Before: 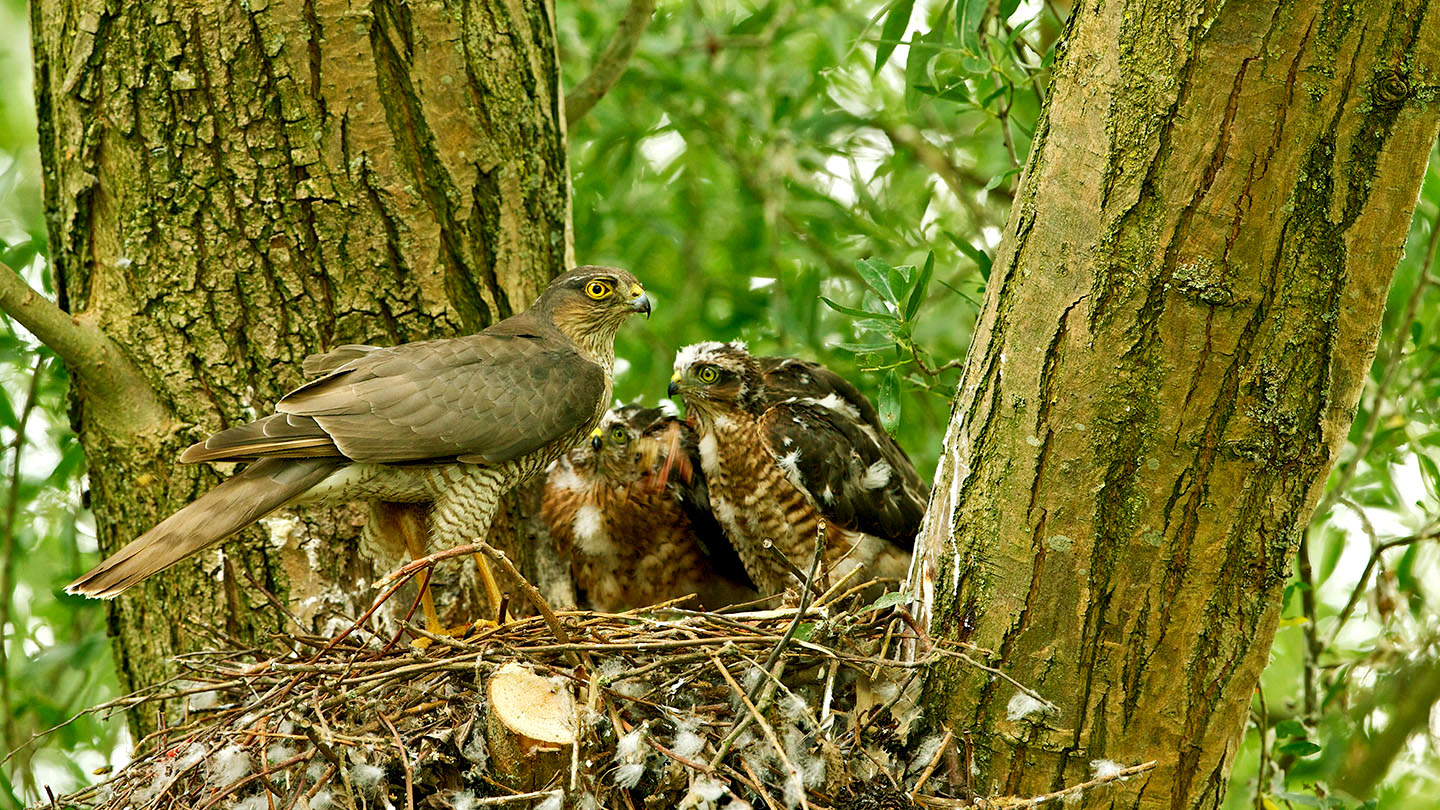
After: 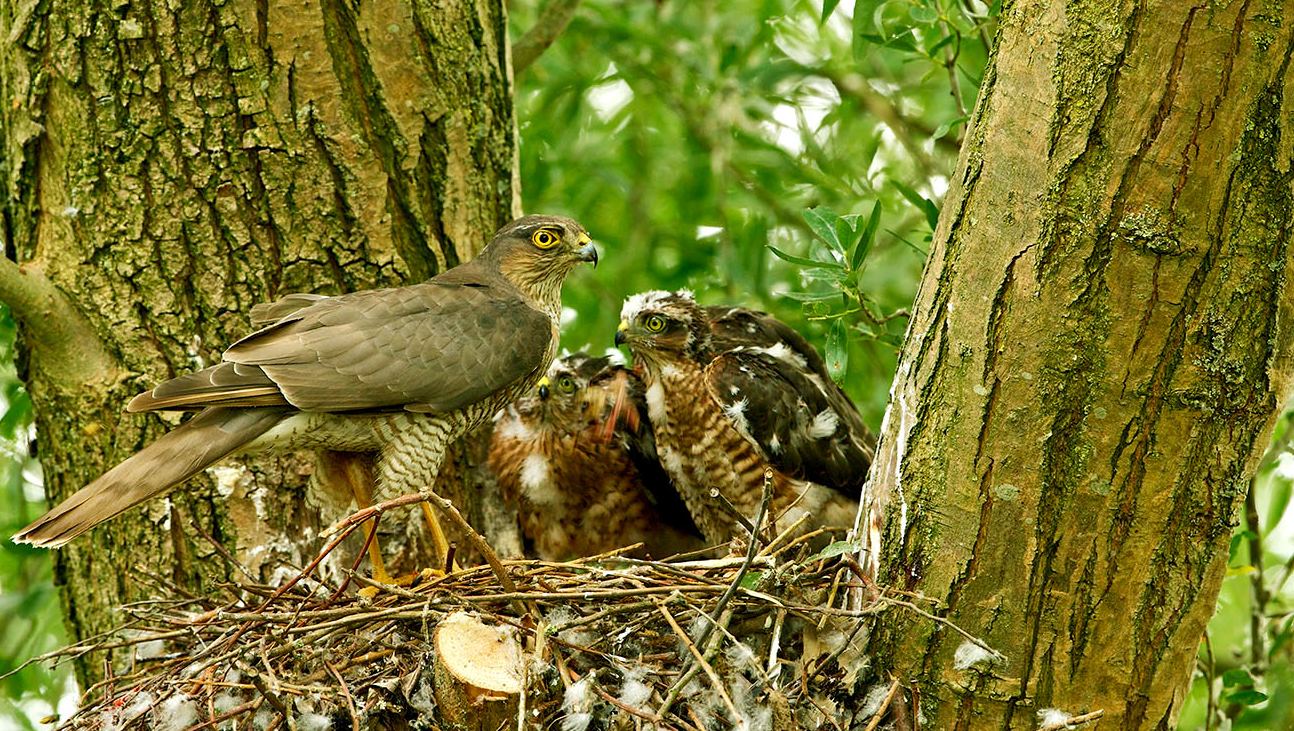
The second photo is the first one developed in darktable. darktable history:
crop: left 3.685%, top 6.383%, right 6.439%, bottom 3.315%
